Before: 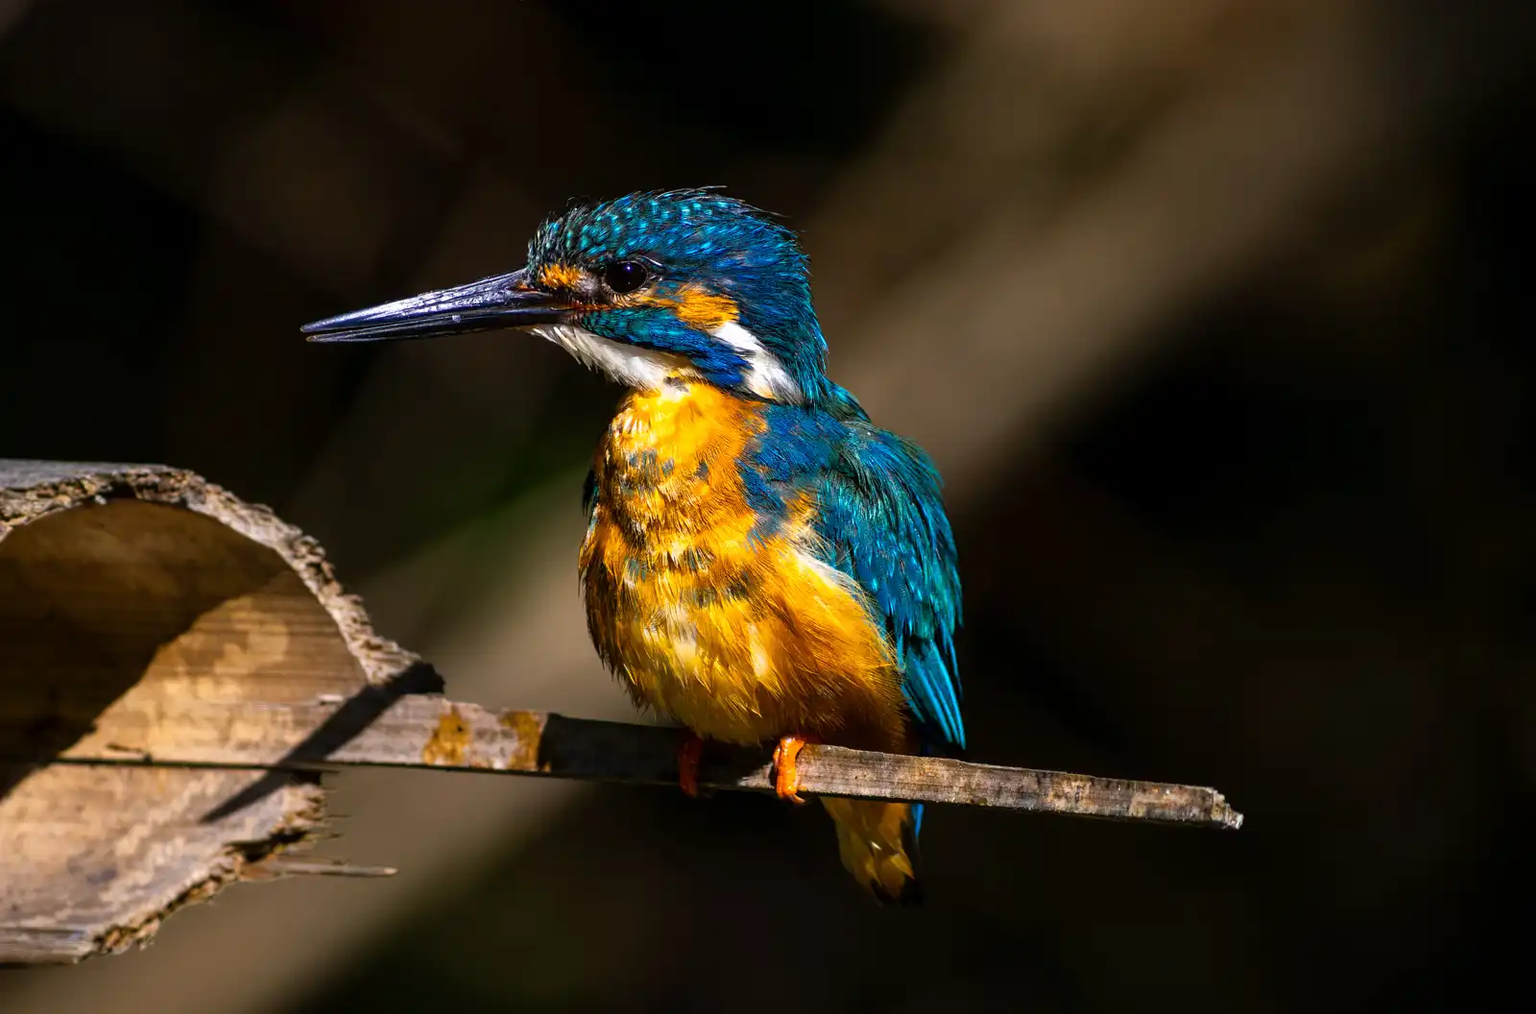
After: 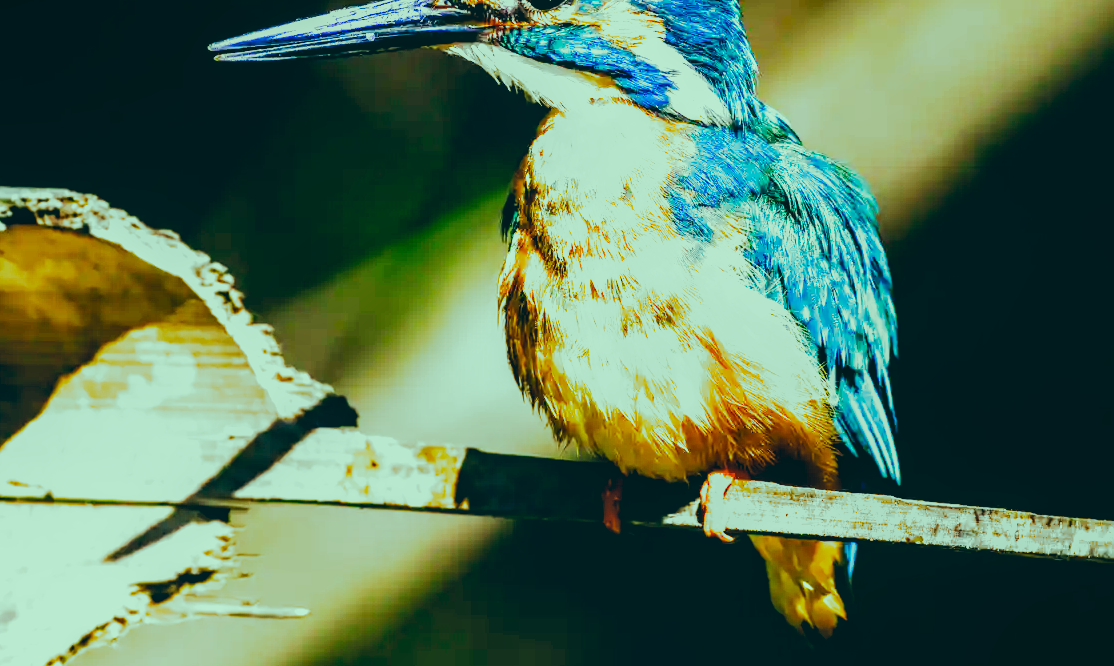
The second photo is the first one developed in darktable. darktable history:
exposure: exposure 2.052 EV, compensate highlight preservation false
filmic rgb: black relative exposure -7.98 EV, white relative exposure 2.47 EV, hardness 6.37, preserve chrominance no, color science v5 (2021), iterations of high-quality reconstruction 0, contrast in shadows safe, contrast in highlights safe
tone curve: curves: ch0 [(0, 0.017) (0.091, 0.04) (0.296, 0.276) (0.439, 0.482) (0.64, 0.729) (0.785, 0.817) (0.995, 0.917)]; ch1 [(0, 0) (0.384, 0.365) (0.463, 0.447) (0.486, 0.474) (0.503, 0.497) (0.526, 0.52) (0.555, 0.564) (0.578, 0.589) (0.638, 0.66) (0.766, 0.773) (1, 1)]; ch2 [(0, 0) (0.374, 0.344) (0.446, 0.443) (0.501, 0.509) (0.528, 0.522) (0.569, 0.593) (0.61, 0.646) (0.666, 0.688) (1, 1)], preserve colors none
local contrast: detail 110%
color correction: highlights a* -20.02, highlights b* 9.8, shadows a* -20.04, shadows b* -10.65
crop: left 6.595%, top 27.973%, right 23.728%, bottom 8.894%
